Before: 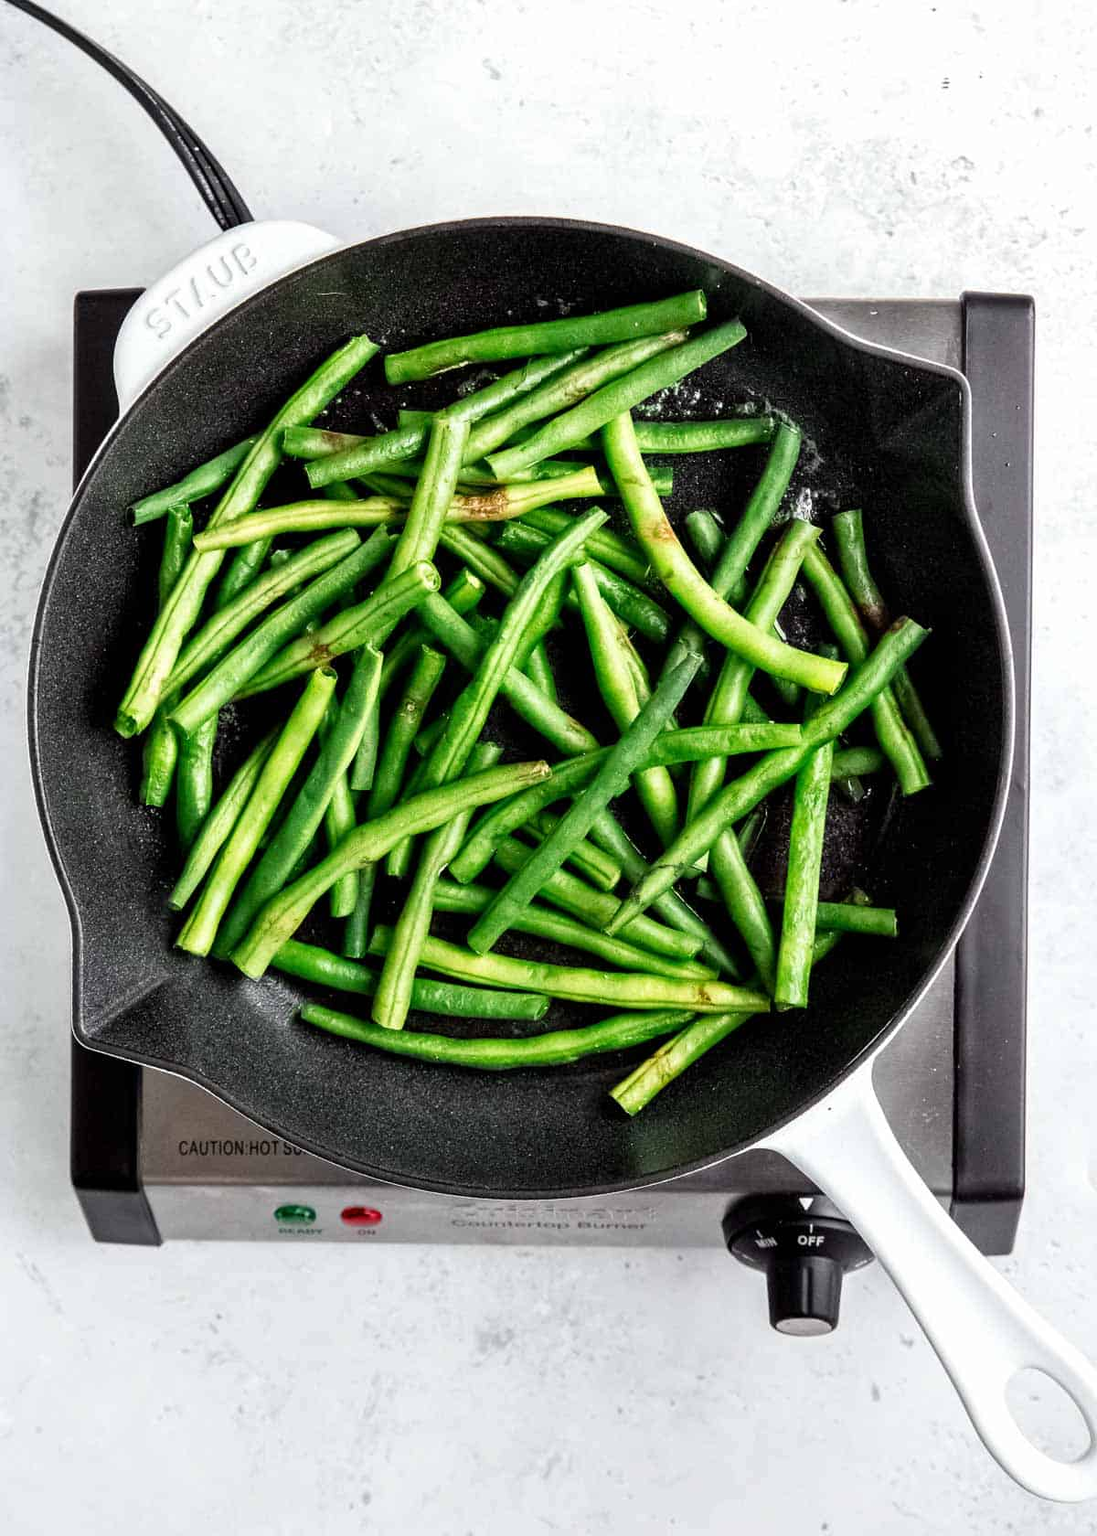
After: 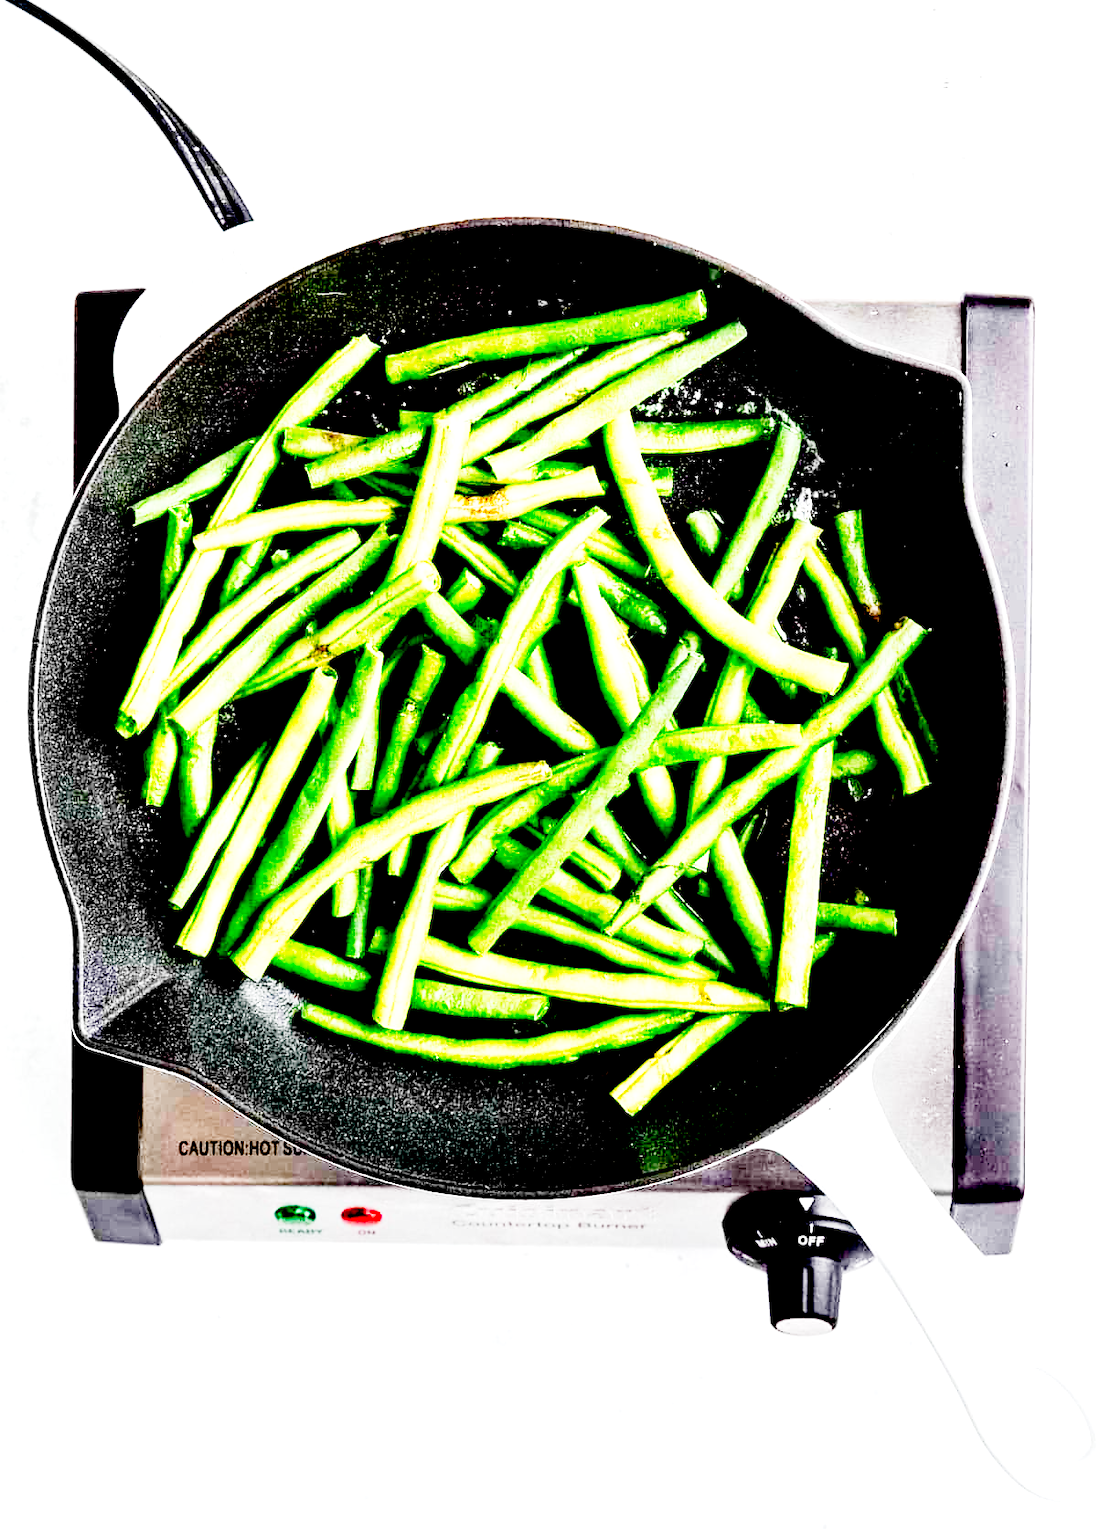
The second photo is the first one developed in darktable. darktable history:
tone curve: curves: ch0 [(0, 0) (0.003, 0.003) (0.011, 0.012) (0.025, 0.027) (0.044, 0.048) (0.069, 0.074) (0.1, 0.117) (0.136, 0.177) (0.177, 0.246) (0.224, 0.324) (0.277, 0.422) (0.335, 0.531) (0.399, 0.633) (0.468, 0.733) (0.543, 0.824) (0.623, 0.895) (0.709, 0.938) (0.801, 0.961) (0.898, 0.98) (1, 1)], preserve colors none
exposure: black level correction 0.035, exposure 0.906 EV, compensate exposure bias true, compensate highlight preservation false
